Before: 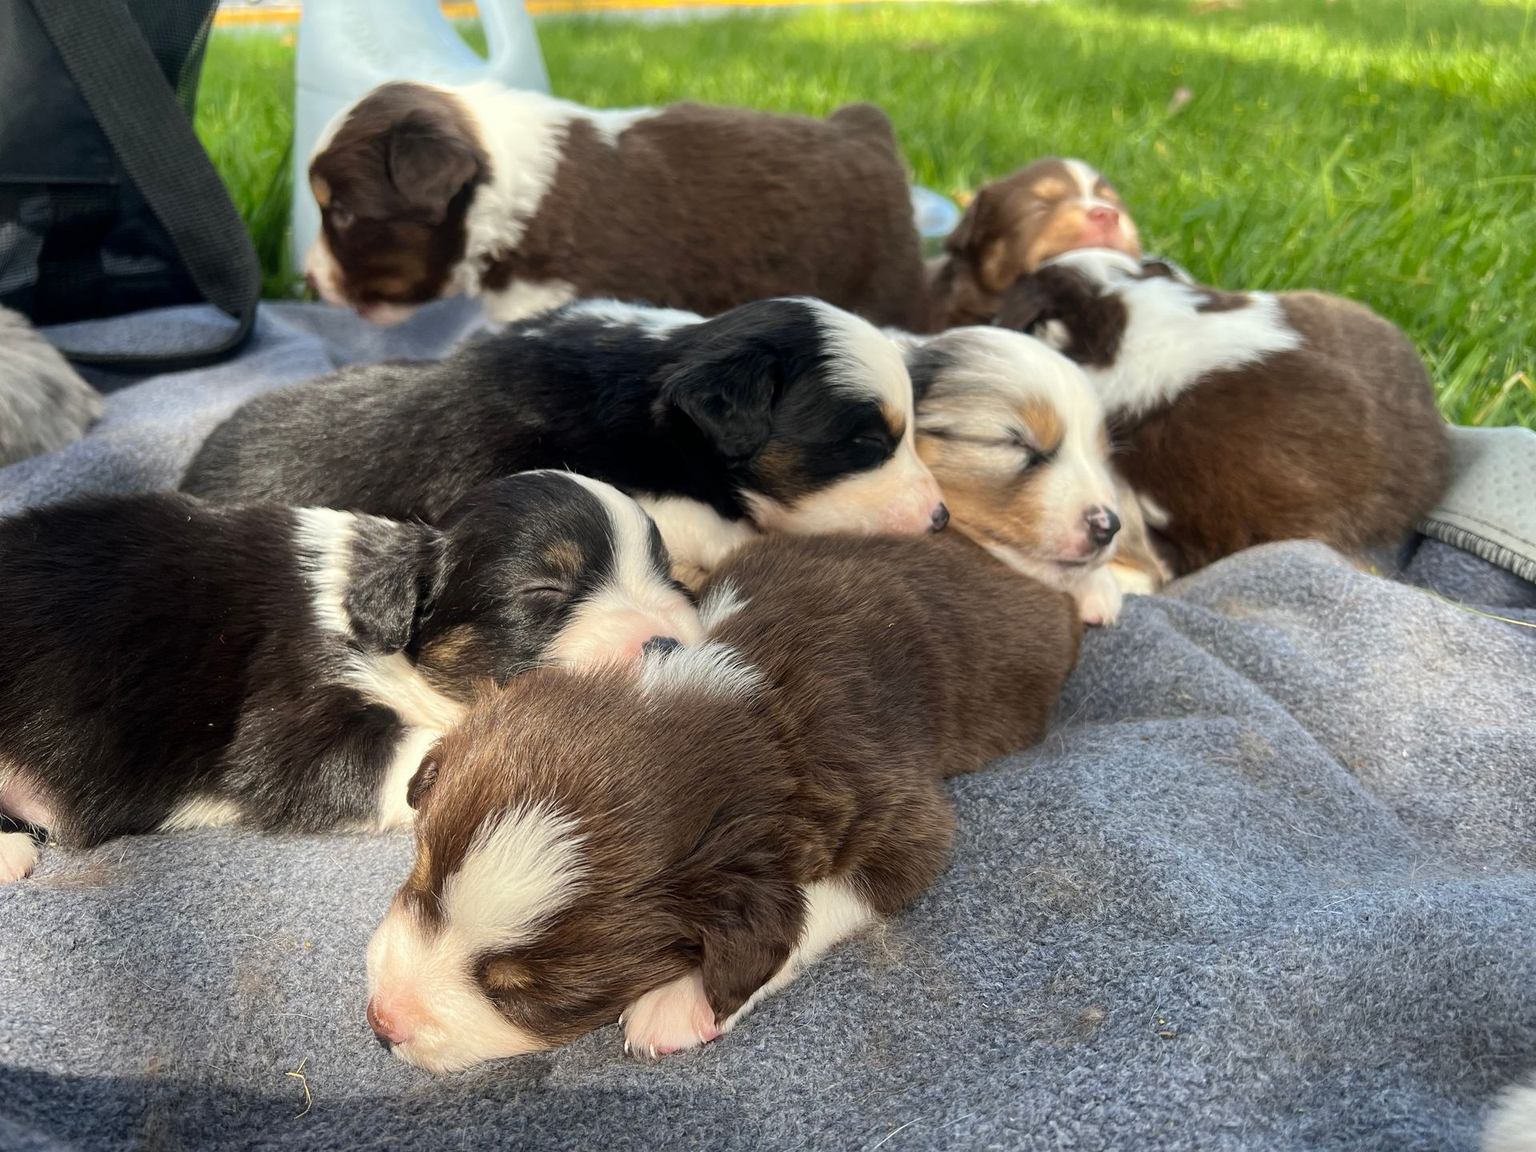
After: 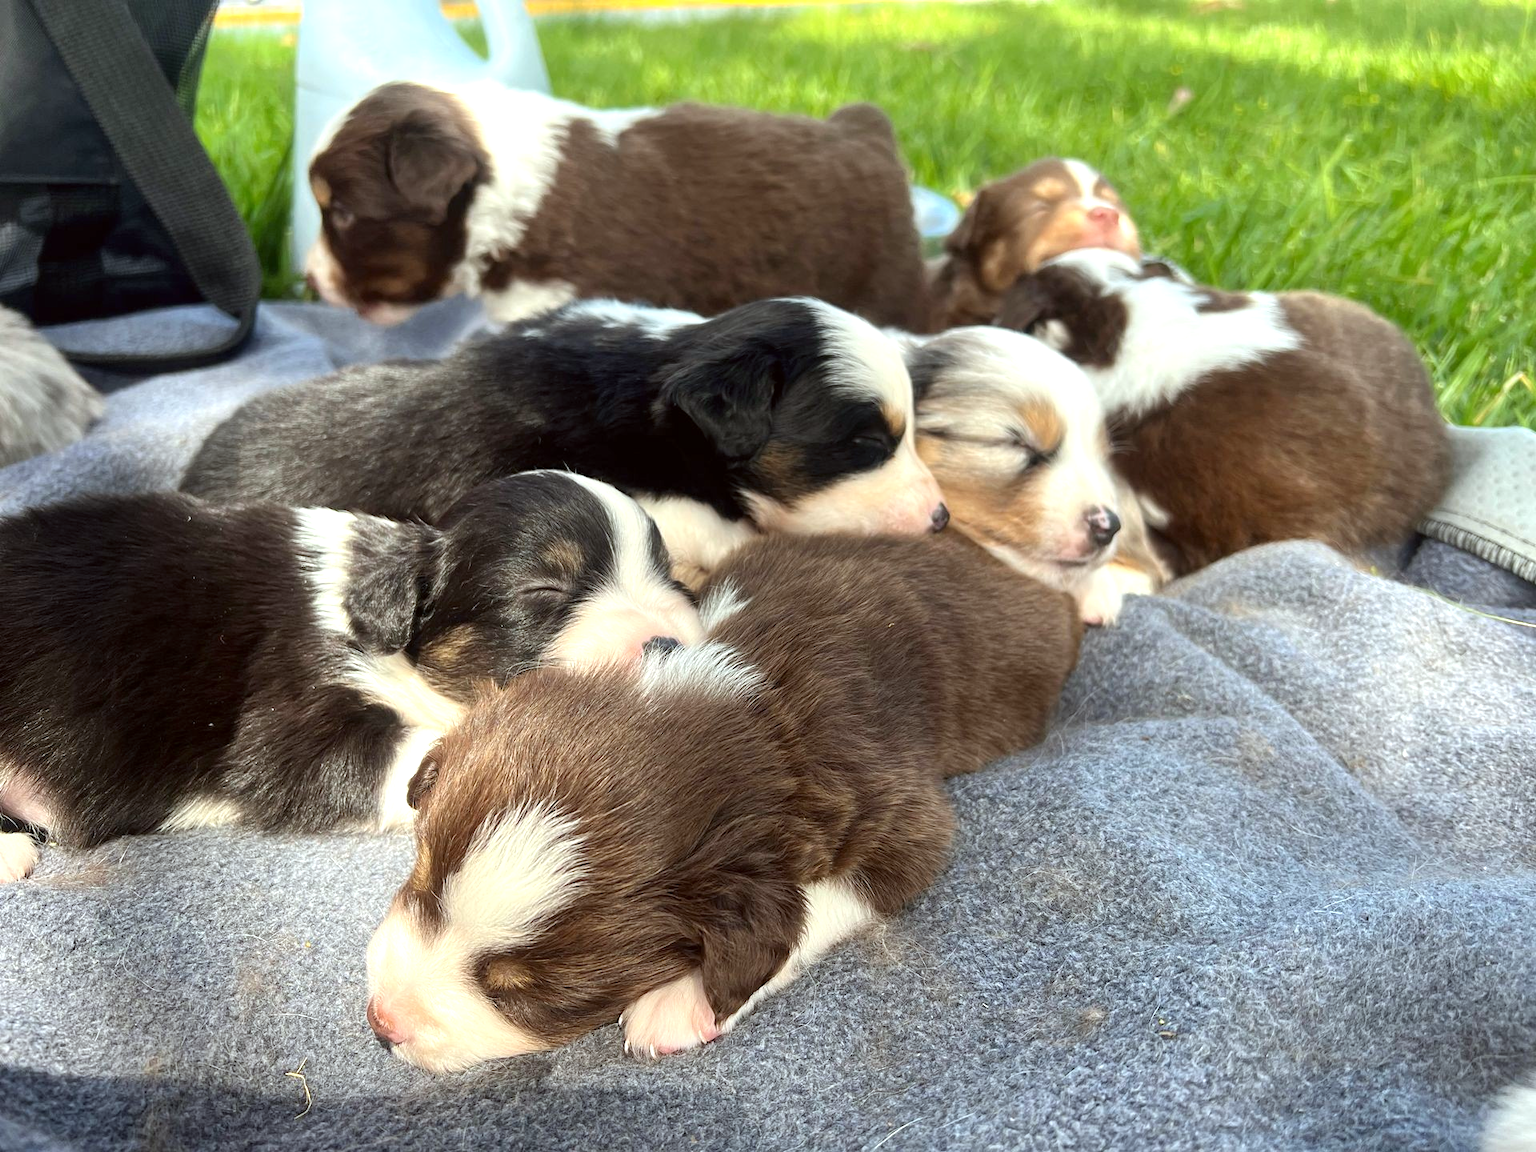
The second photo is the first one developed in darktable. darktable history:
exposure: black level correction 0, exposure 0.5 EV, compensate highlight preservation false
color correction: highlights a* -2.99, highlights b* -2.24, shadows a* 2.24, shadows b* 2.98
